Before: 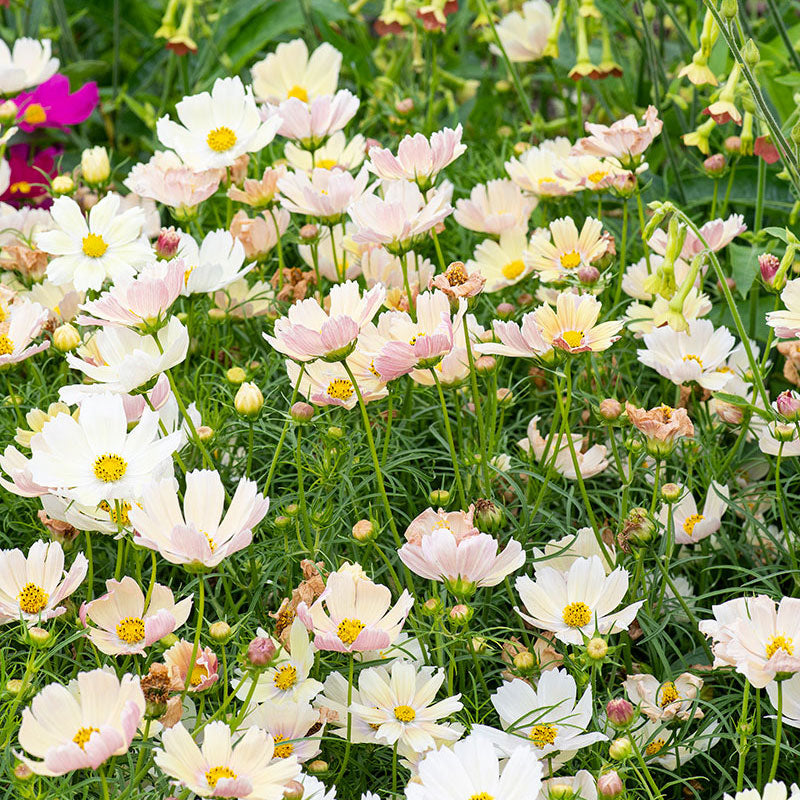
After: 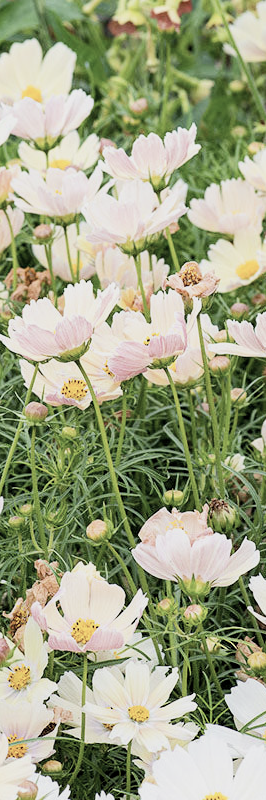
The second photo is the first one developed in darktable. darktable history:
crop: left 33.36%, right 33.36%
contrast brightness saturation: contrast 0.1, saturation -0.36
exposure: exposure 0.375 EV, compensate highlight preservation false
levels: levels [0.016, 0.492, 0.969]
contrast equalizer: y [[0.5 ×6], [0.5 ×6], [0.5, 0.5, 0.501, 0.545, 0.707, 0.863], [0 ×6], [0 ×6]]
filmic rgb: black relative exposure -16 EV, white relative exposure 4.97 EV, hardness 6.25
